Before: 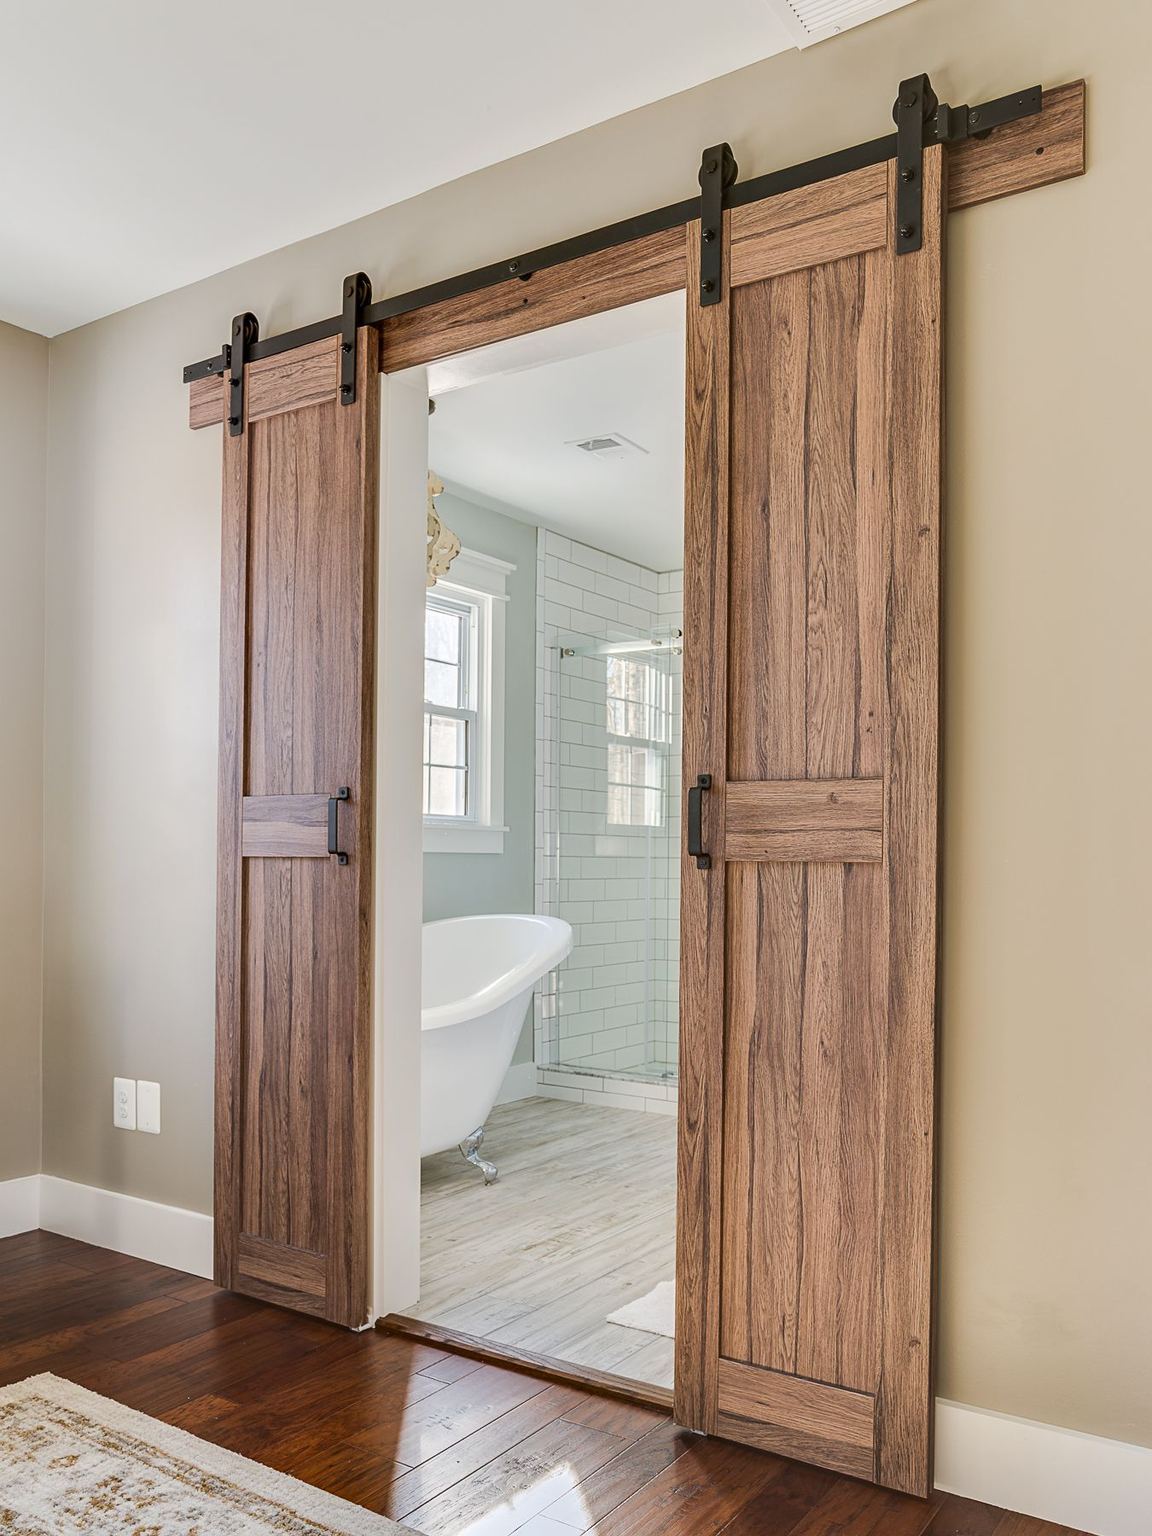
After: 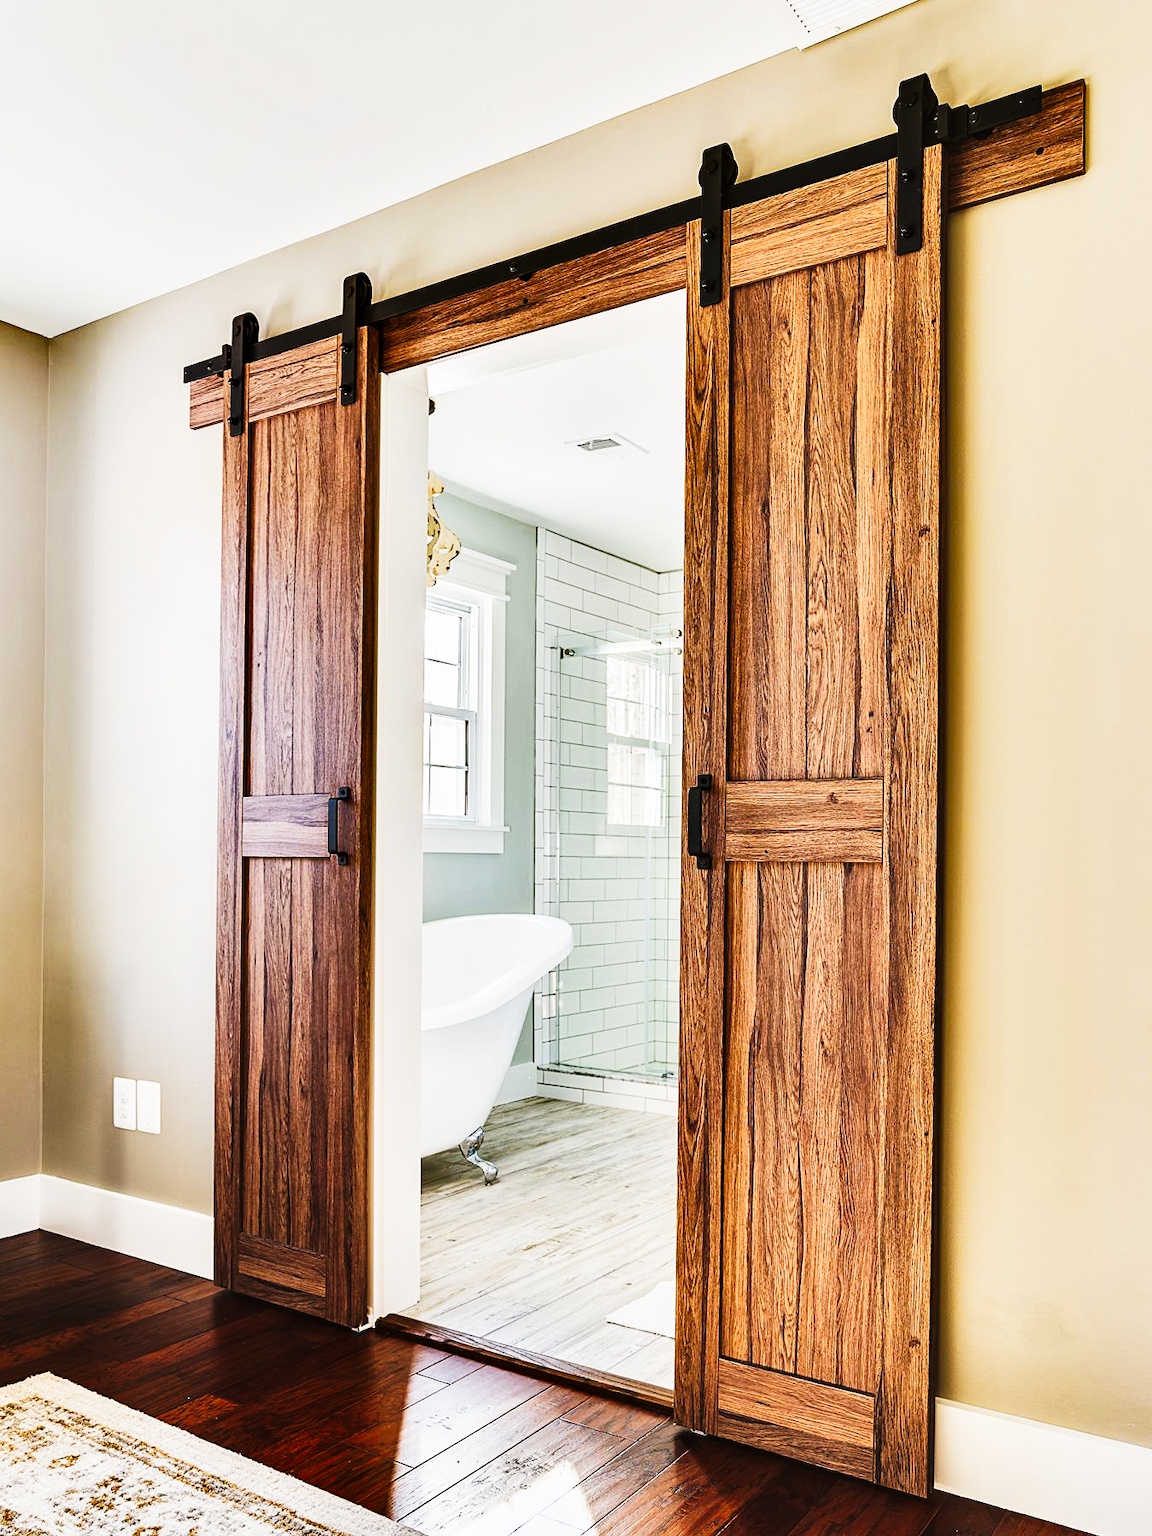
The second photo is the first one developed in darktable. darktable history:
shadows and highlights: soften with gaussian
tone curve: curves: ch0 [(0, 0) (0.003, 0.003) (0.011, 0.006) (0.025, 0.01) (0.044, 0.016) (0.069, 0.02) (0.1, 0.025) (0.136, 0.034) (0.177, 0.051) (0.224, 0.08) (0.277, 0.131) (0.335, 0.209) (0.399, 0.328) (0.468, 0.47) (0.543, 0.629) (0.623, 0.788) (0.709, 0.903) (0.801, 0.965) (0.898, 0.989) (1, 1)], preserve colors none
